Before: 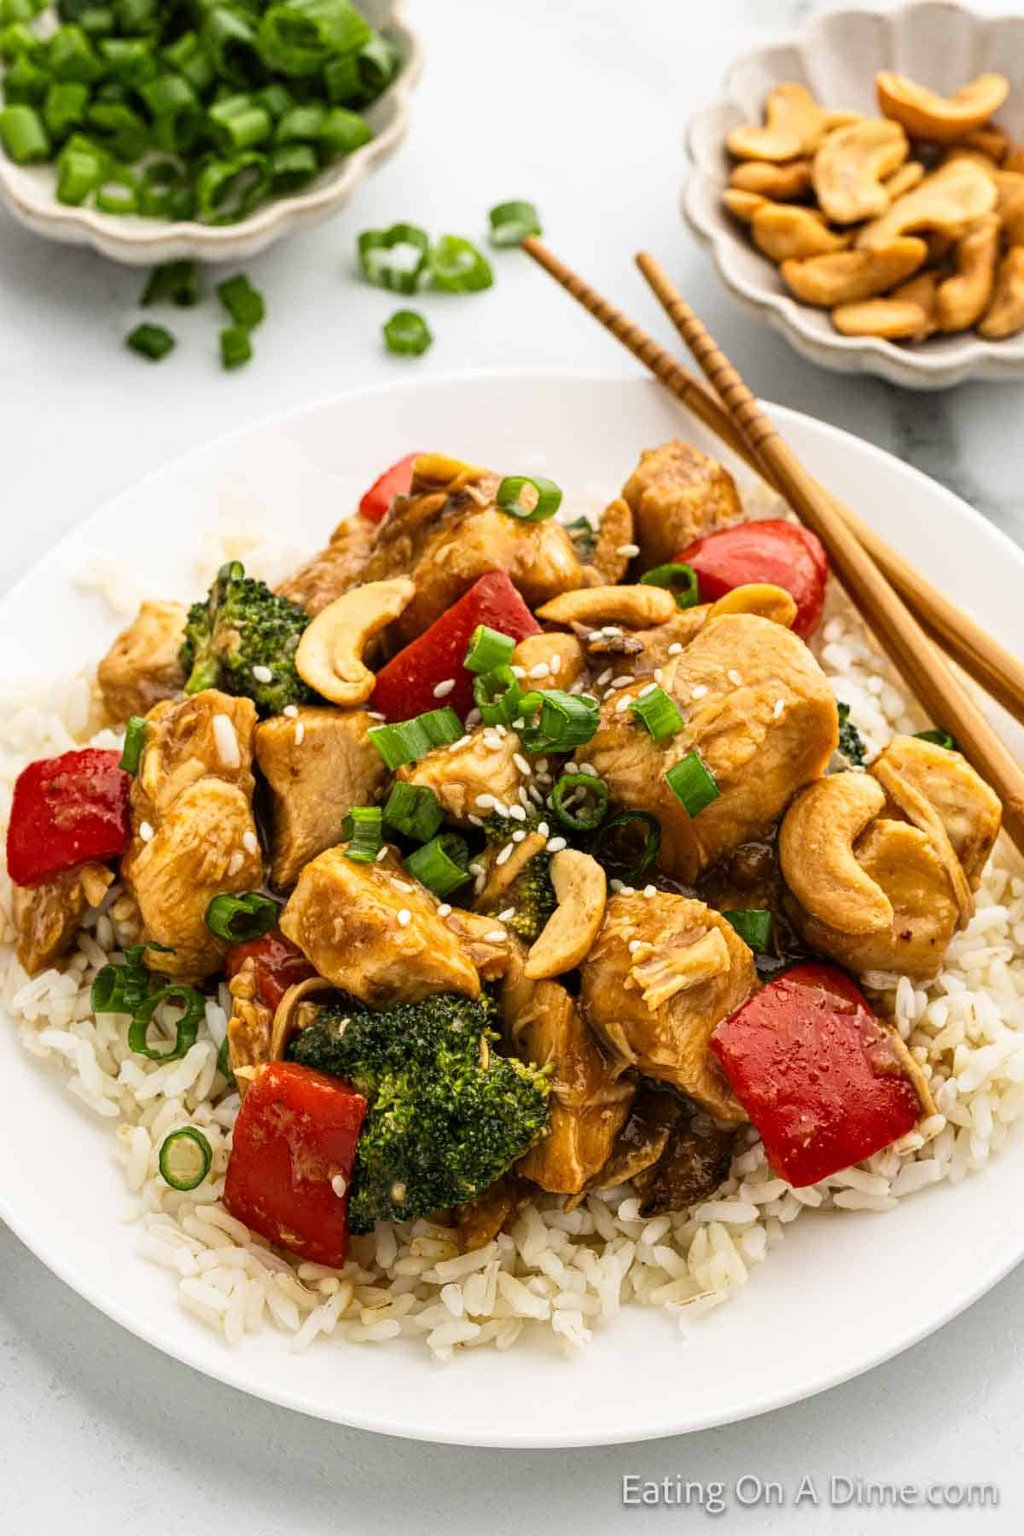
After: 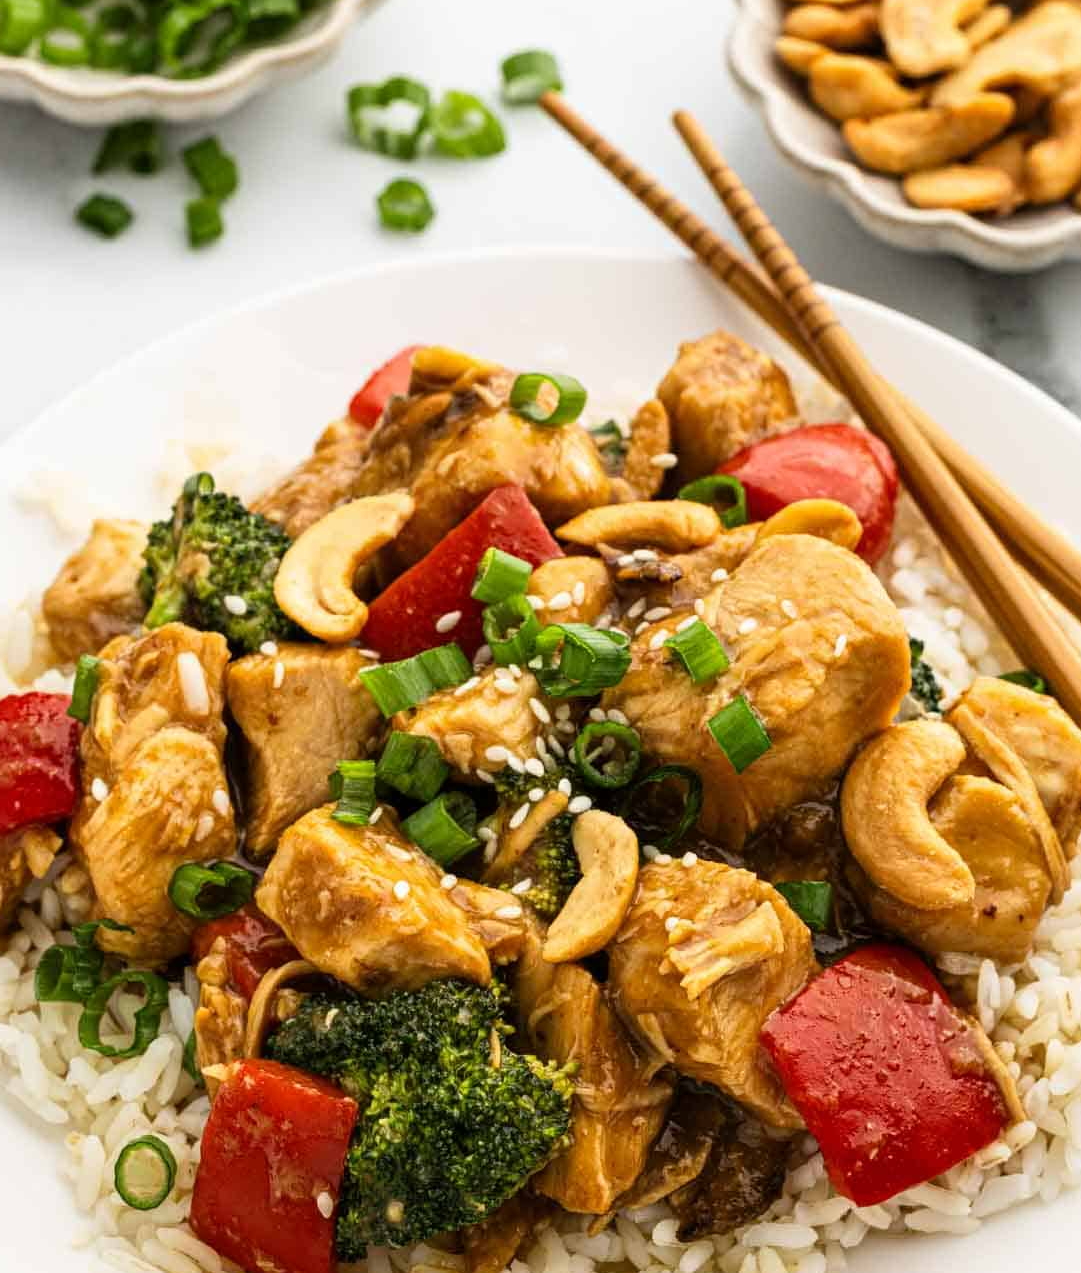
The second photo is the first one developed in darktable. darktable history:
crop: left 6.019%, top 10.282%, right 3.822%, bottom 18.941%
